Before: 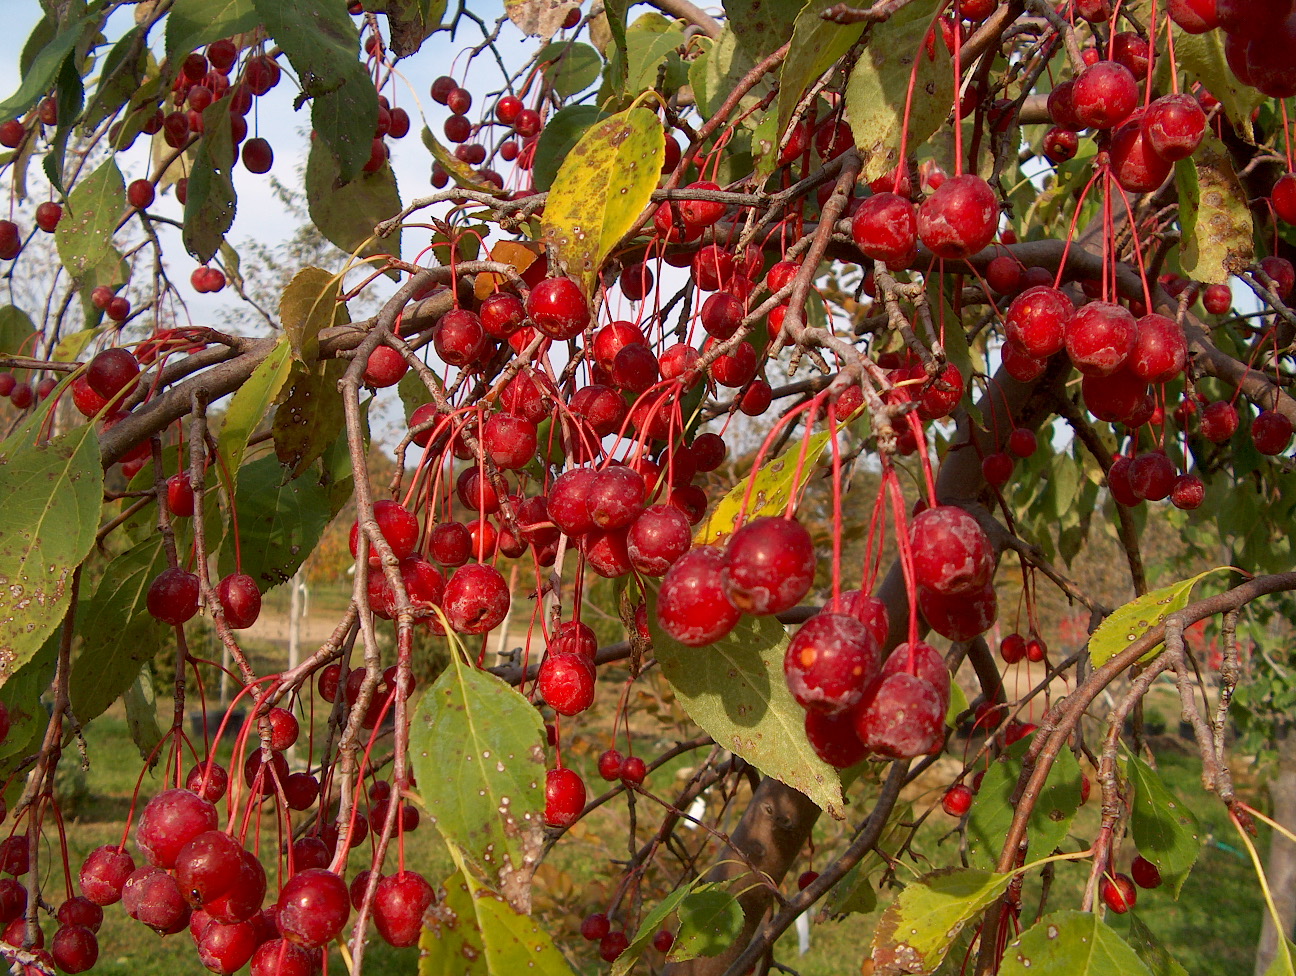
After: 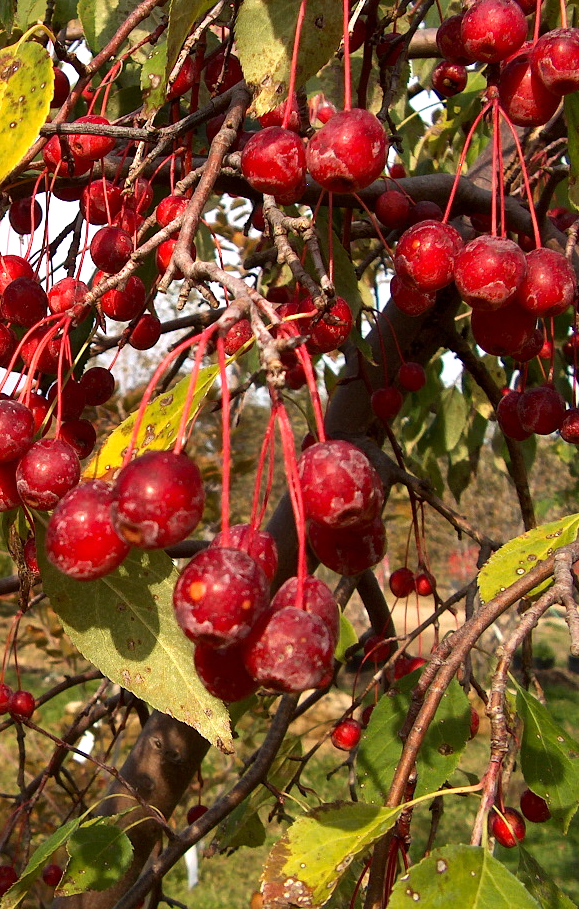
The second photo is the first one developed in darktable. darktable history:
crop: left 47.174%, top 6.844%, right 8.103%
tone equalizer: -8 EV -0.77 EV, -7 EV -0.739 EV, -6 EV -0.585 EV, -5 EV -0.379 EV, -3 EV 0.399 EV, -2 EV 0.6 EV, -1 EV 0.677 EV, +0 EV 0.755 EV, edges refinement/feathering 500, mask exposure compensation -1.57 EV, preserve details no
